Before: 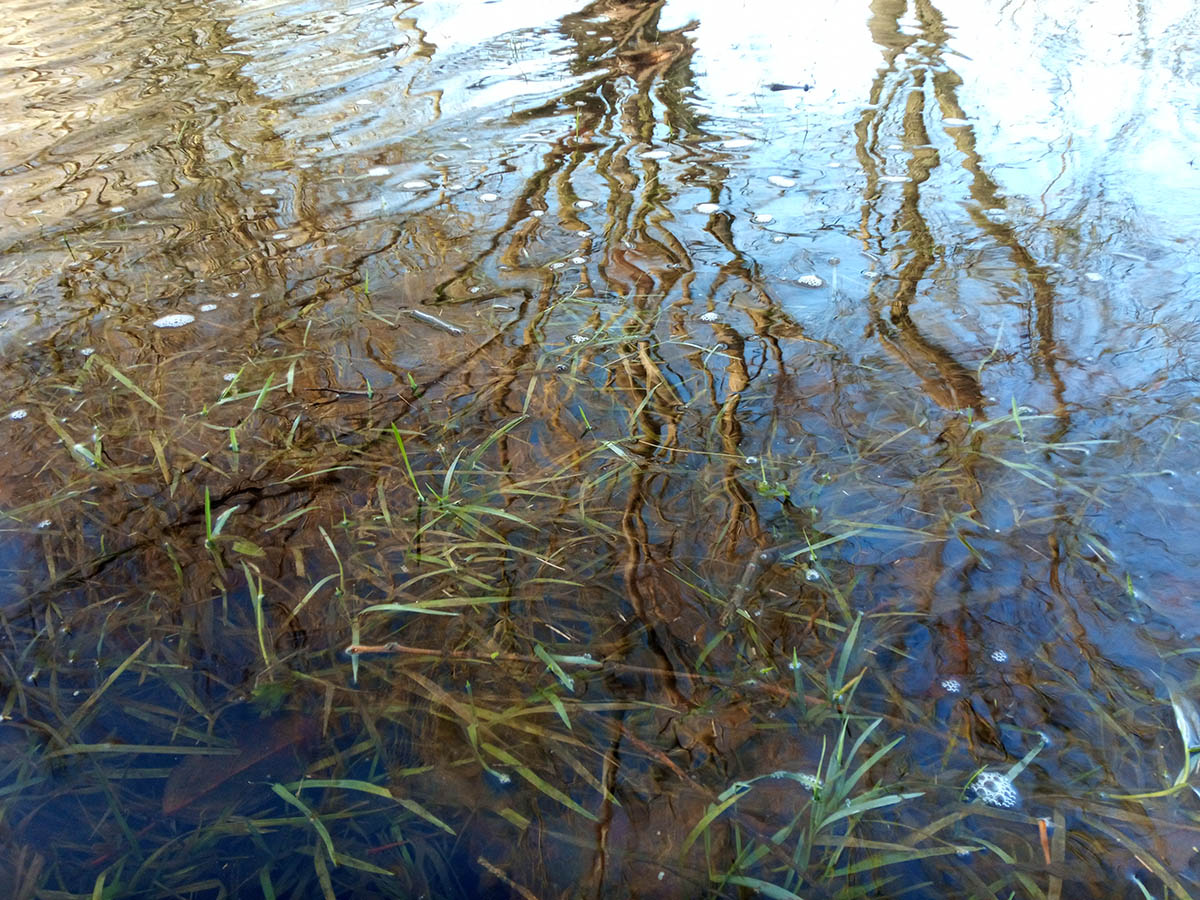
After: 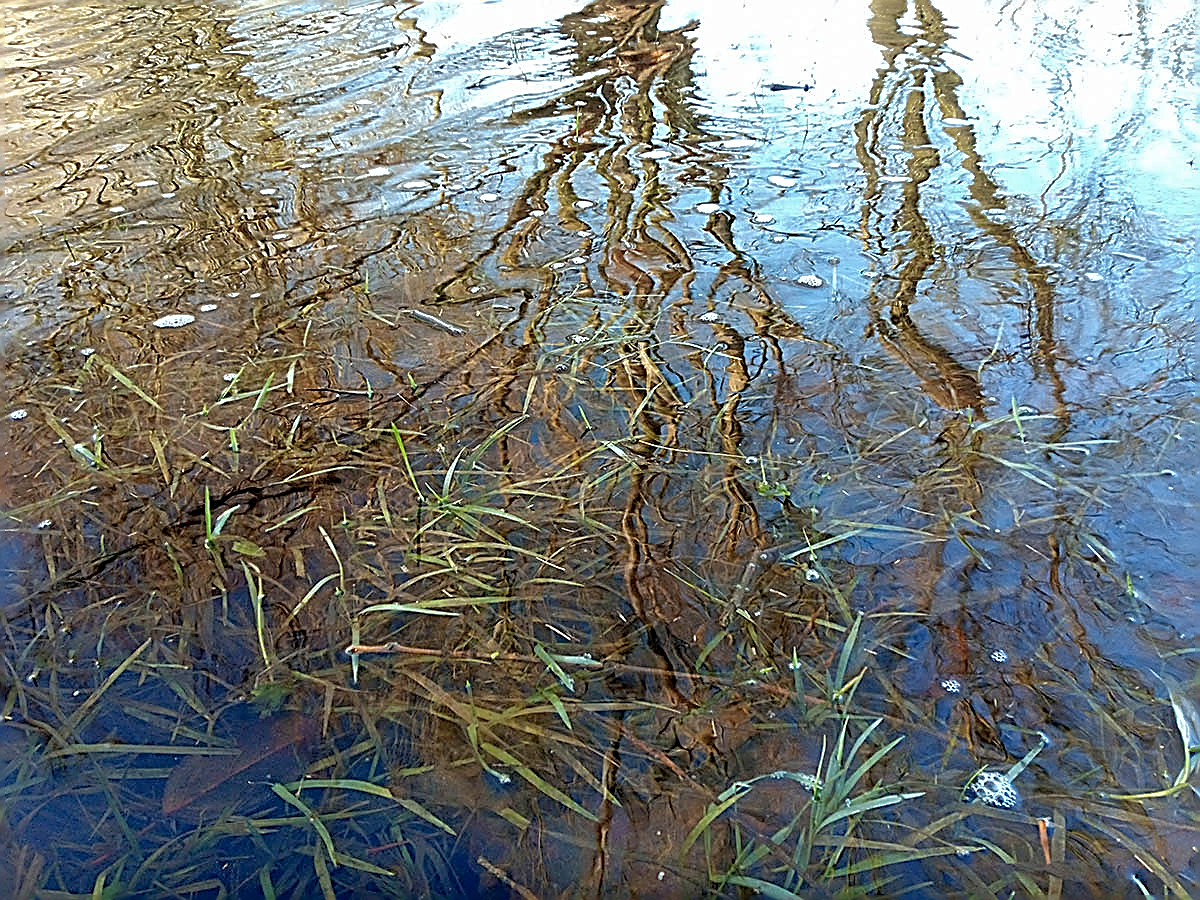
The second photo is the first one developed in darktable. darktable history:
shadows and highlights: on, module defaults
sharpen: amount 2
